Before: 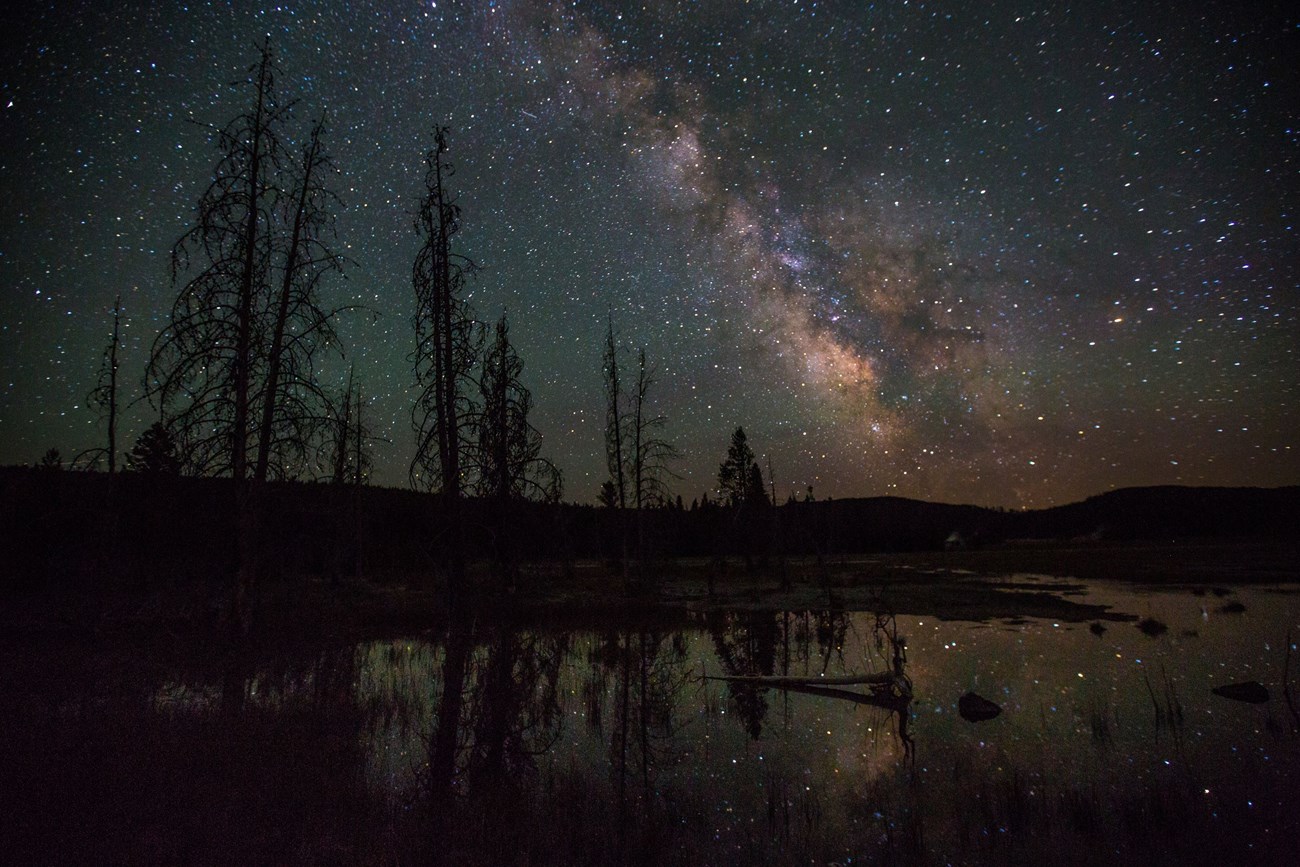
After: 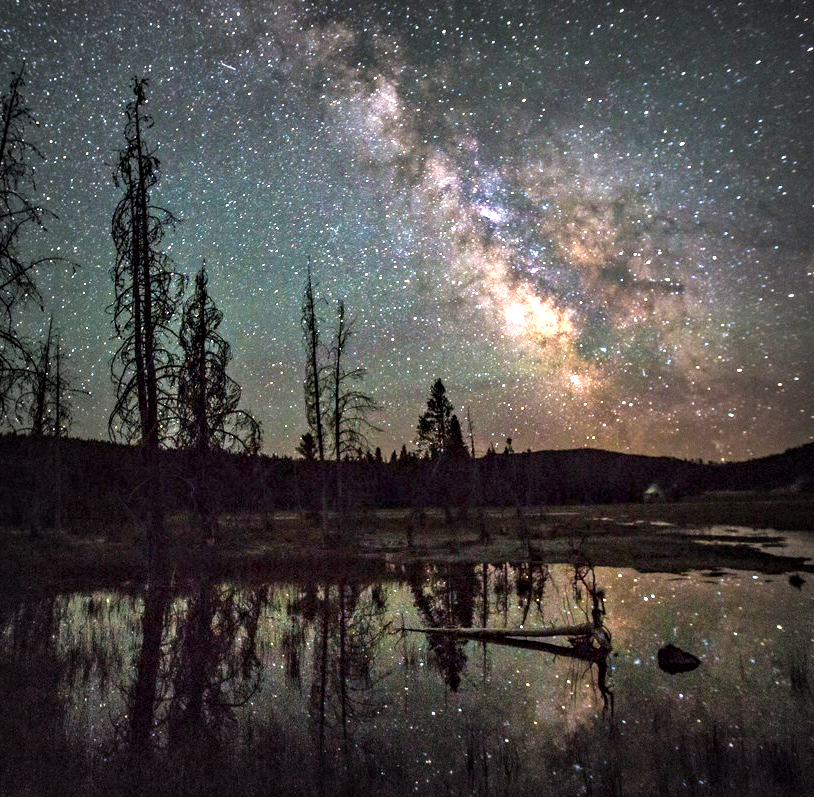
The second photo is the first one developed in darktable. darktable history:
contrast equalizer: octaves 7, y [[0.511, 0.558, 0.631, 0.632, 0.559, 0.512], [0.5 ×6], [0.507, 0.559, 0.627, 0.644, 0.647, 0.647], [0 ×6], [0 ×6]]
vignetting: fall-off start 52.73%, brightness -0.575, automatic ratio true, width/height ratio 1.313, shape 0.227
crop and rotate: left 23.177%, top 5.636%, right 14.202%, bottom 2.362%
exposure: black level correction 0, exposure 1.959 EV, compensate highlight preservation false
